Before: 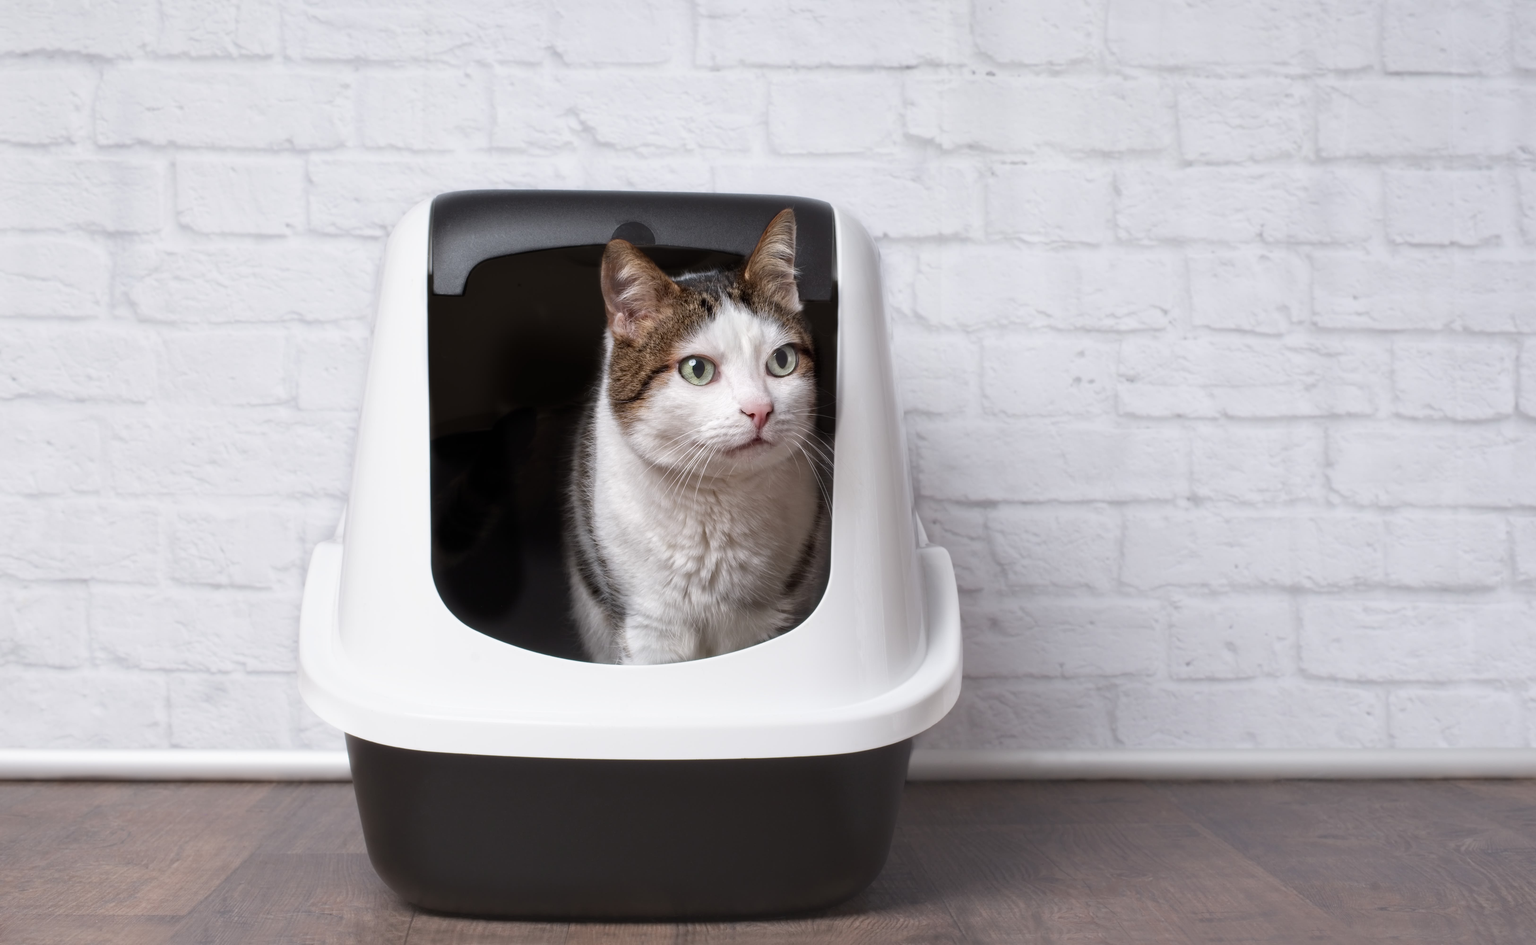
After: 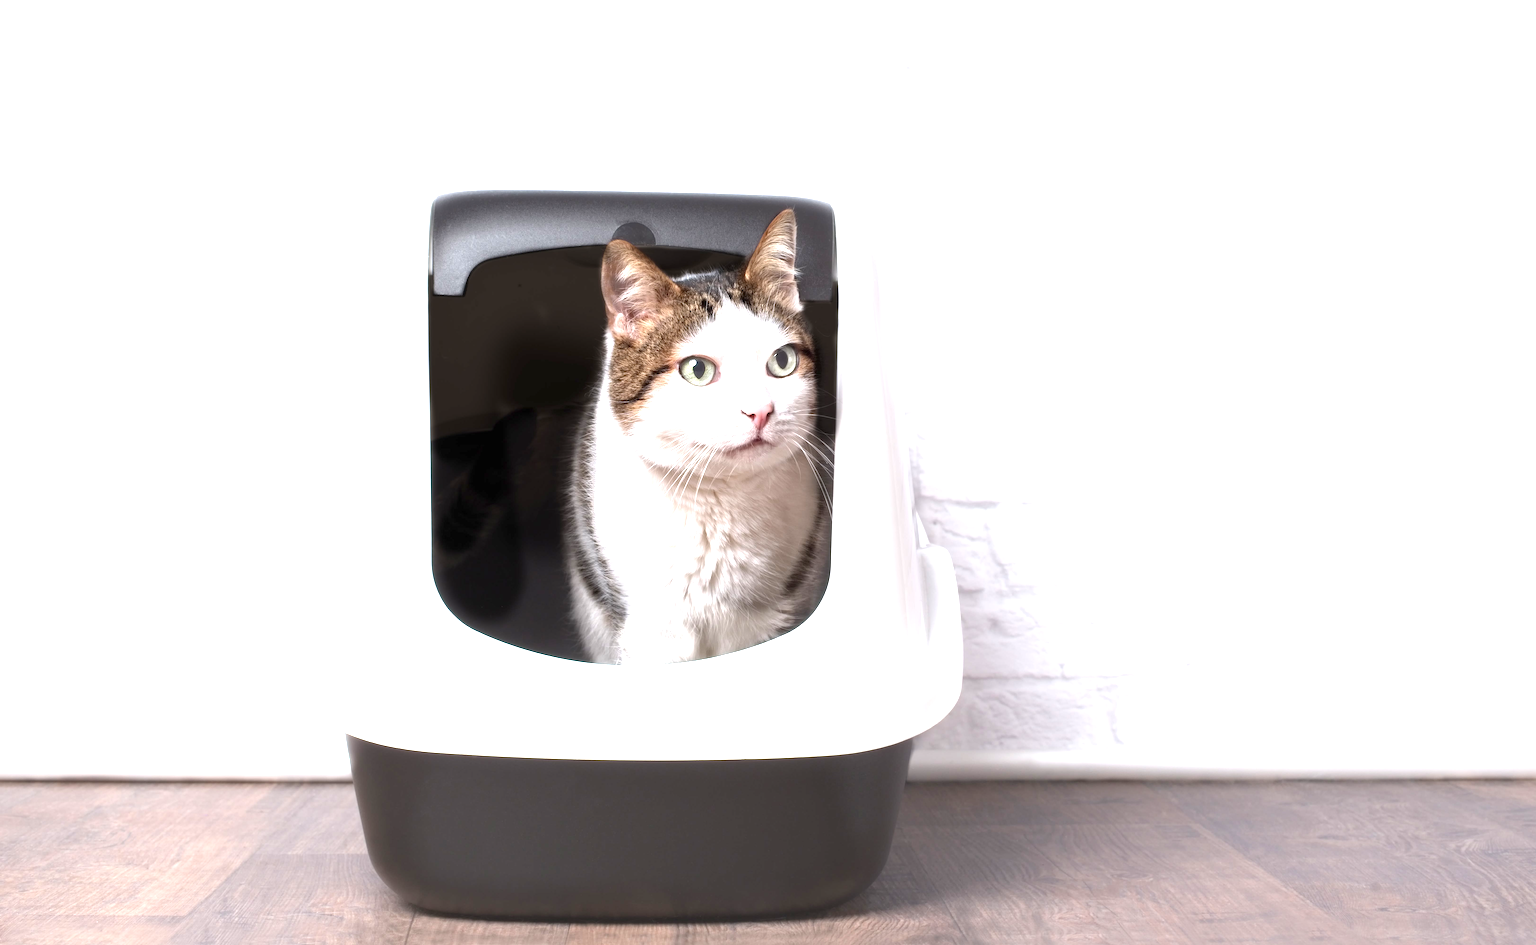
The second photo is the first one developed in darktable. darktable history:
exposure: exposure 1.495 EV, compensate exposure bias true, compensate highlight preservation false
